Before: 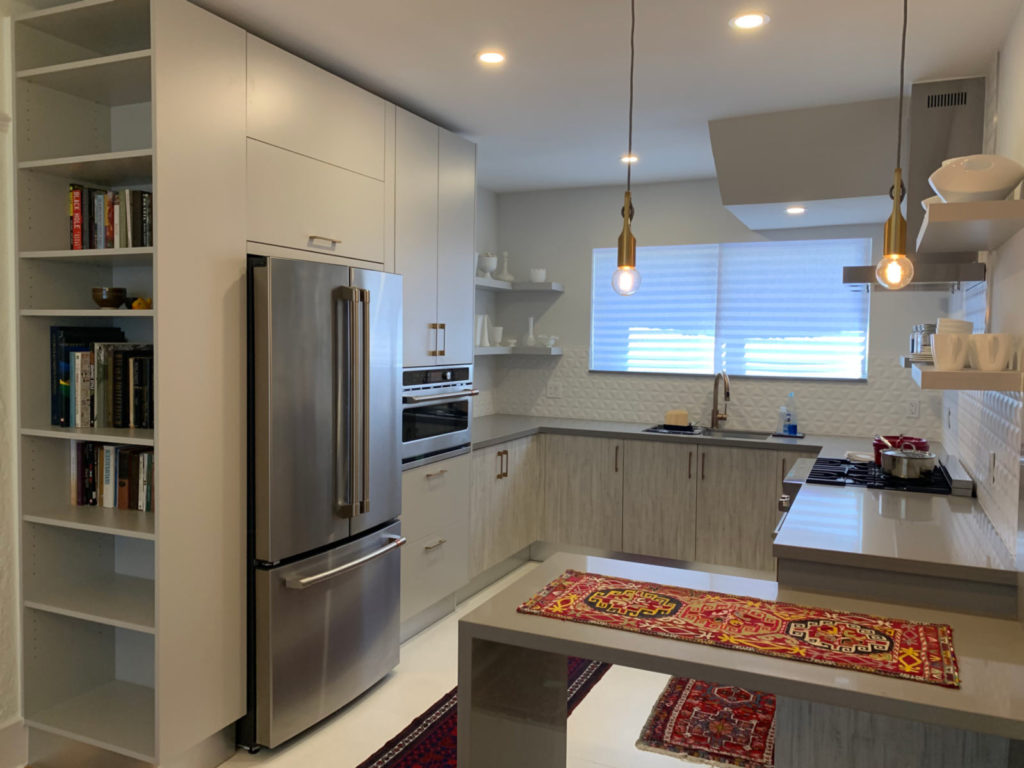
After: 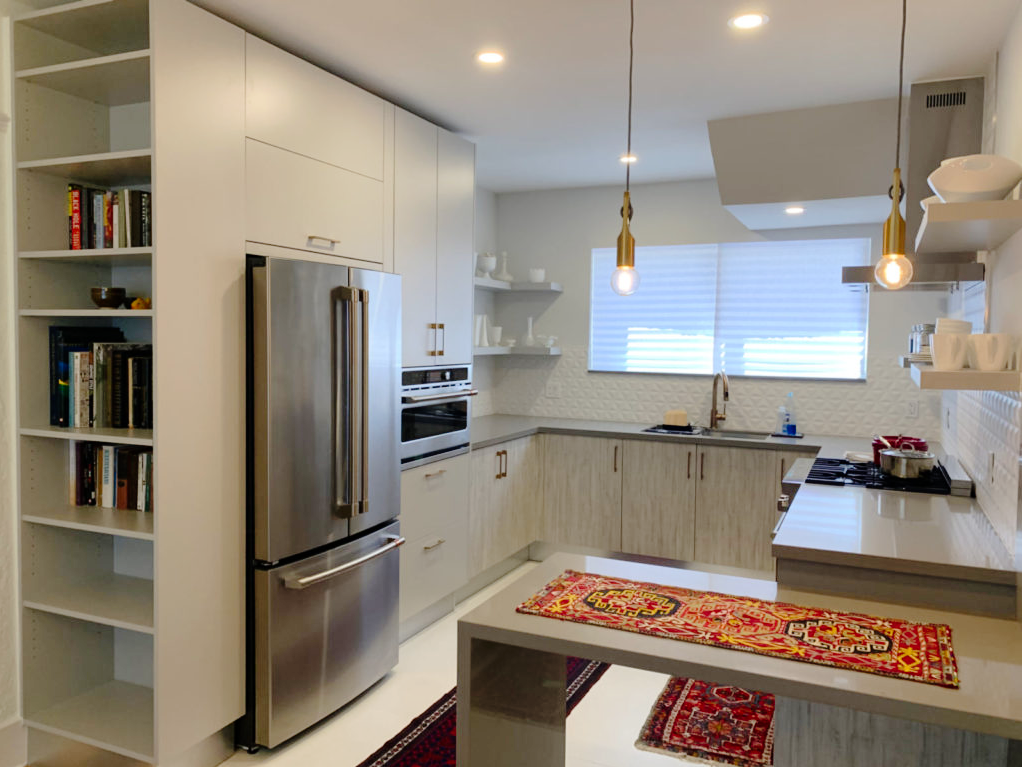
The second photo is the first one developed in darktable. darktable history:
tone curve: curves: ch0 [(0, 0) (0.003, 0.002) (0.011, 0.007) (0.025, 0.016) (0.044, 0.027) (0.069, 0.045) (0.1, 0.077) (0.136, 0.114) (0.177, 0.166) (0.224, 0.241) (0.277, 0.328) (0.335, 0.413) (0.399, 0.498) (0.468, 0.572) (0.543, 0.638) (0.623, 0.711) (0.709, 0.786) (0.801, 0.853) (0.898, 0.929) (1, 1)], preserve colors none
crop: left 0.107%
